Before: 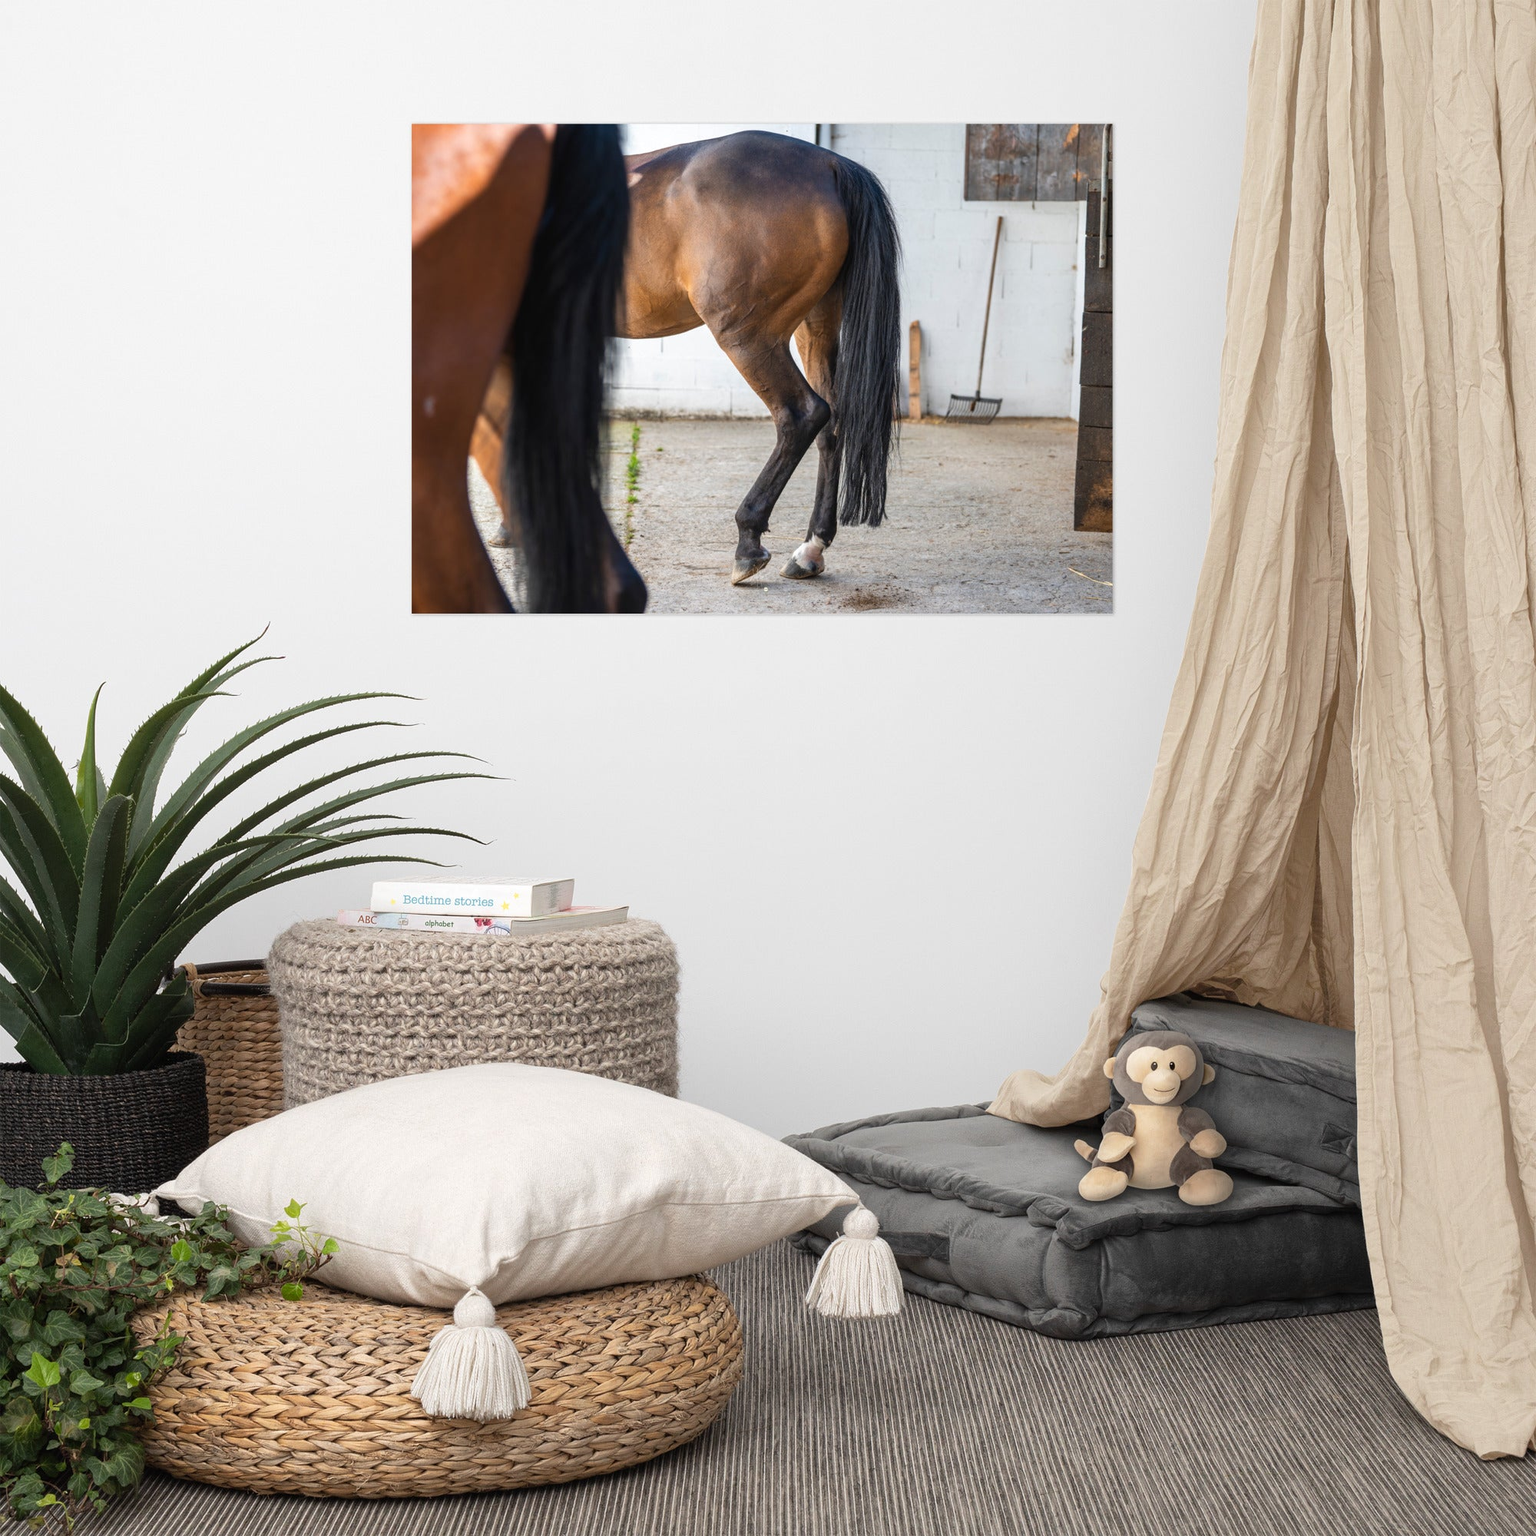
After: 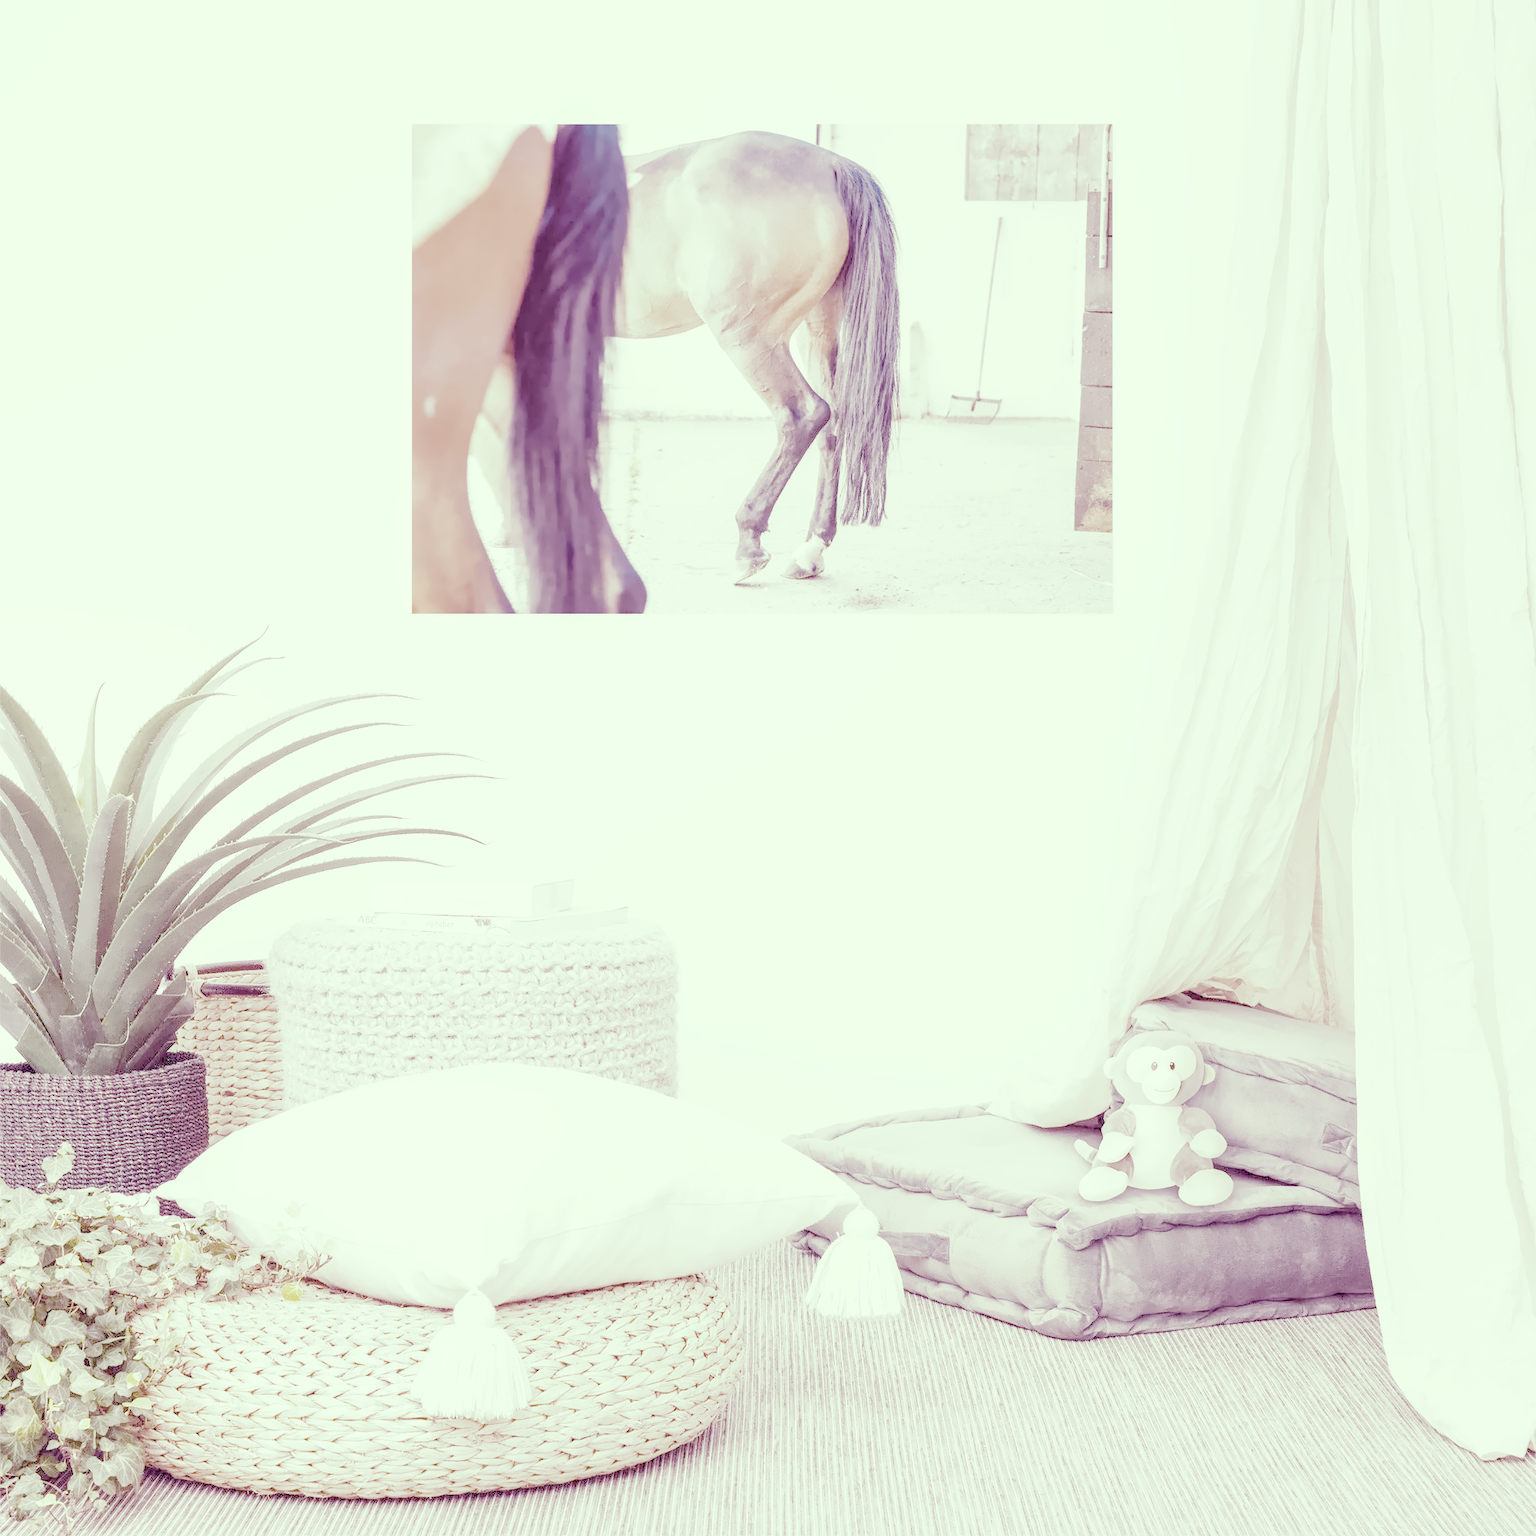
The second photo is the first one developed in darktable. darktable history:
local contrast: on, module defaults
color calibration: illuminant as shot in camera, x 0.37, y 0.382, temperature 4313.32 K
denoise (profiled): preserve shadows 1.52, scattering 0.002, a [-1, 0, 0], compensate highlight preservation false
exposure: black level correction 0, exposure 1.45 EV, compensate exposure bias true, compensate highlight preservation false
filmic rgb: black relative exposure -2.85 EV, white relative exposure 4.56 EV, hardness 1.77, contrast 1.25, preserve chrominance no, color science v5 (2021)
haze removal: compatibility mode true, adaptive false
highlight reconstruction: on, module defaults
lens correction: scale 1, crop 1, focal 35, aperture 5, distance 0.775, camera "Canon EOS RP", lens "Canon RF 35mm F1.8 MACRO IS STM"
white balance: red 2.229, blue 1.46
velvia: on, module defaults
color correction: highlights a* -20.17, highlights b* 20.27, shadows a* 20.03, shadows b* -20.46, saturation 0.43
color balance rgb: linear chroma grading › global chroma 18.9%, perceptual saturation grading › global saturation 20%, perceptual saturation grading › highlights -25%, perceptual saturation grading › shadows 50%, global vibrance 18.93%
